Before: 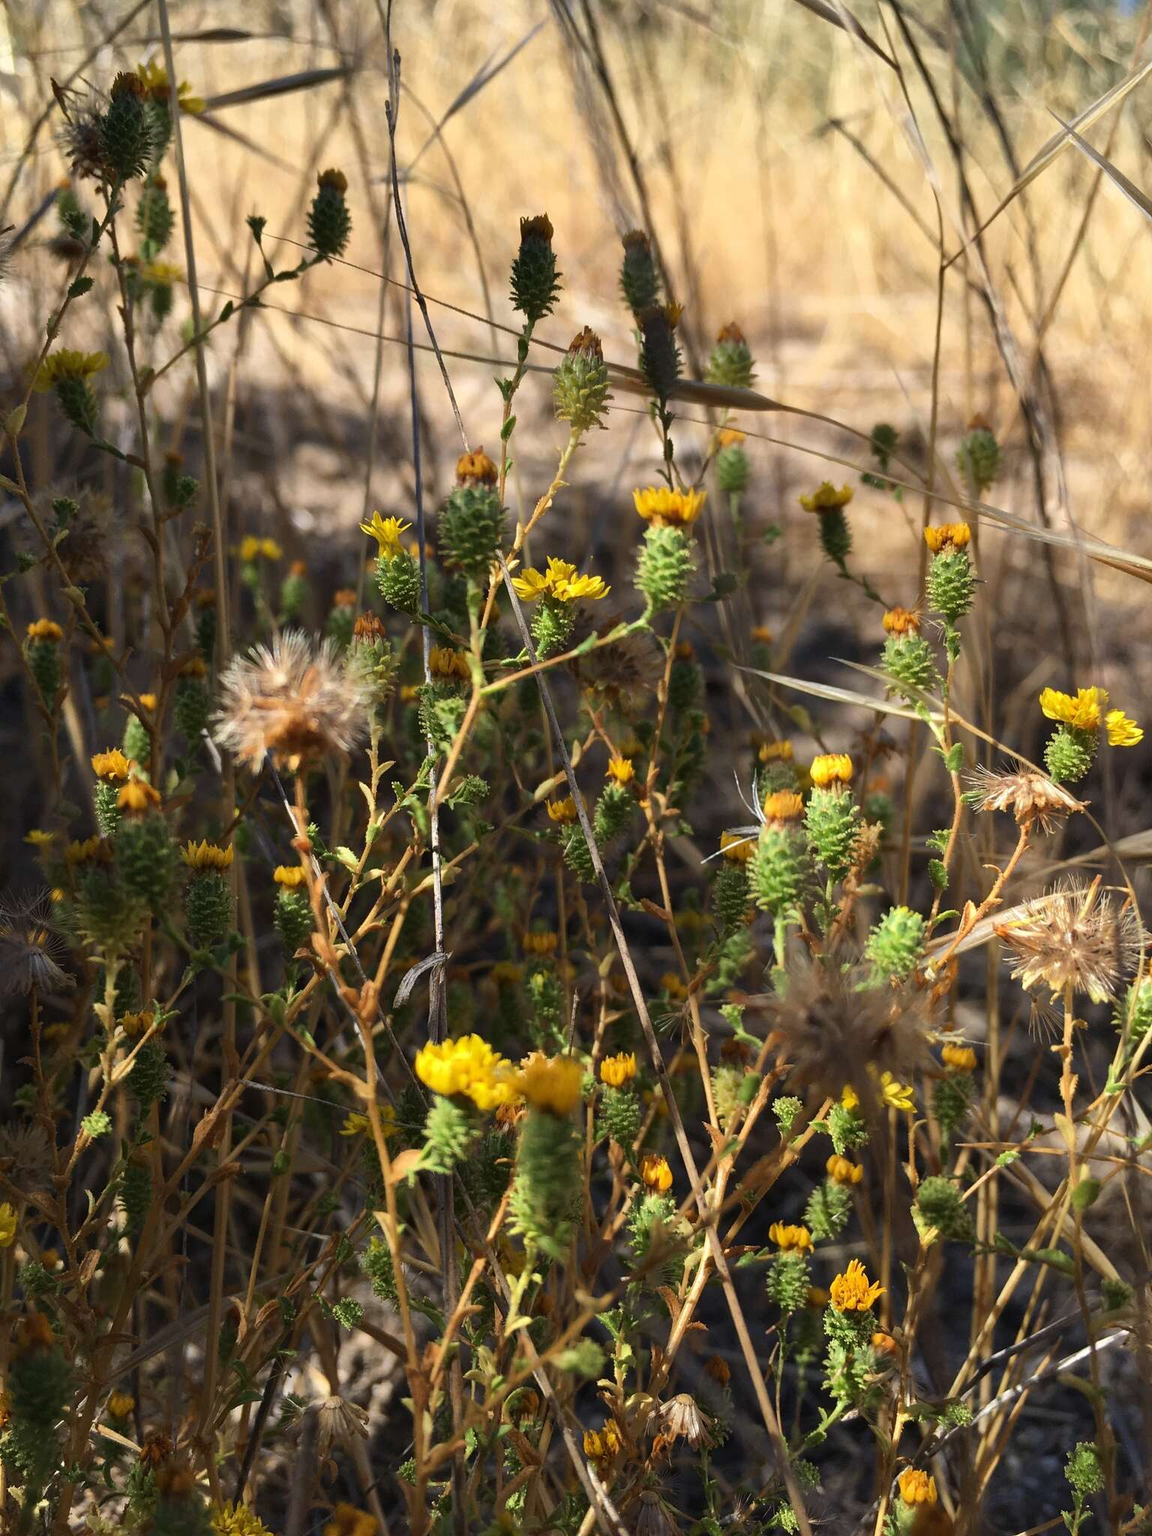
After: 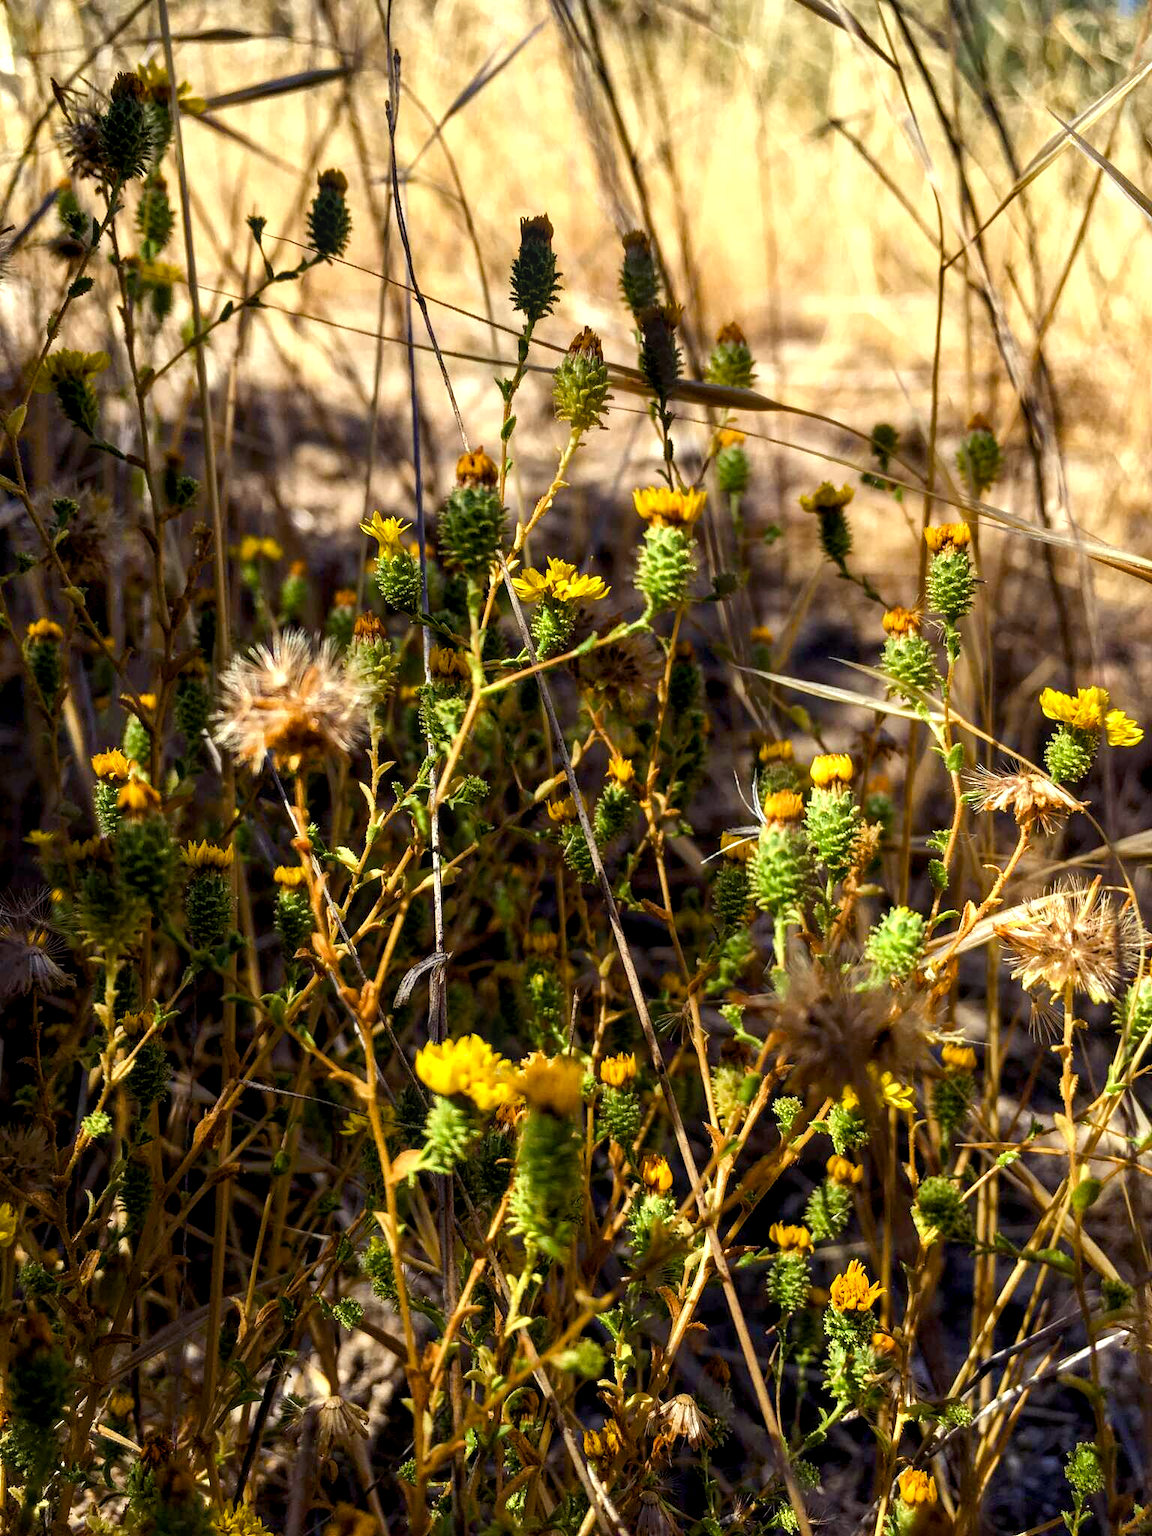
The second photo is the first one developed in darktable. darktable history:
local contrast: detail 130%
color balance rgb: shadows lift › luminance -21.66%, shadows lift › chroma 6.57%, shadows lift › hue 270°, power › chroma 0.68%, power › hue 60°, highlights gain › luminance 6.08%, highlights gain › chroma 1.33%, highlights gain › hue 90°, global offset › luminance -0.87%, perceptual saturation grading › global saturation 26.86%, perceptual saturation grading › highlights -28.39%, perceptual saturation grading › mid-tones 15.22%, perceptual saturation grading › shadows 33.98%, perceptual brilliance grading › highlights 10%, perceptual brilliance grading › mid-tones 5%
